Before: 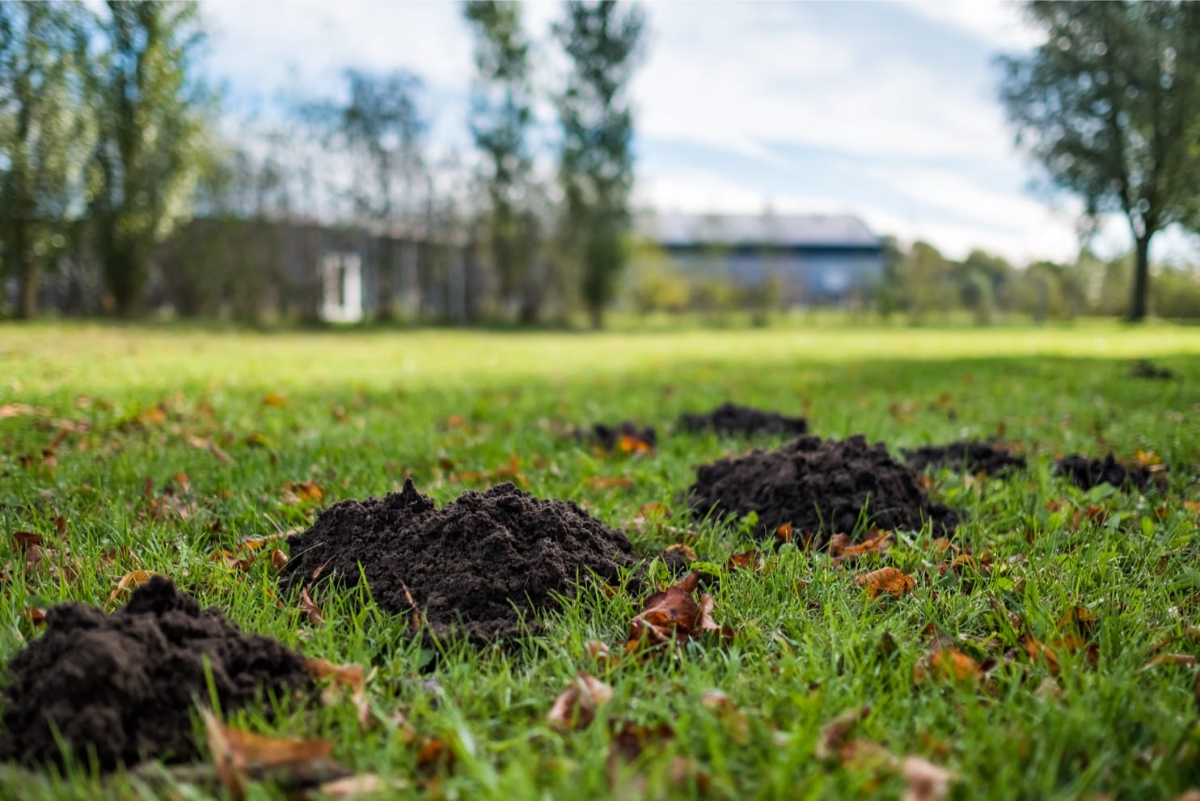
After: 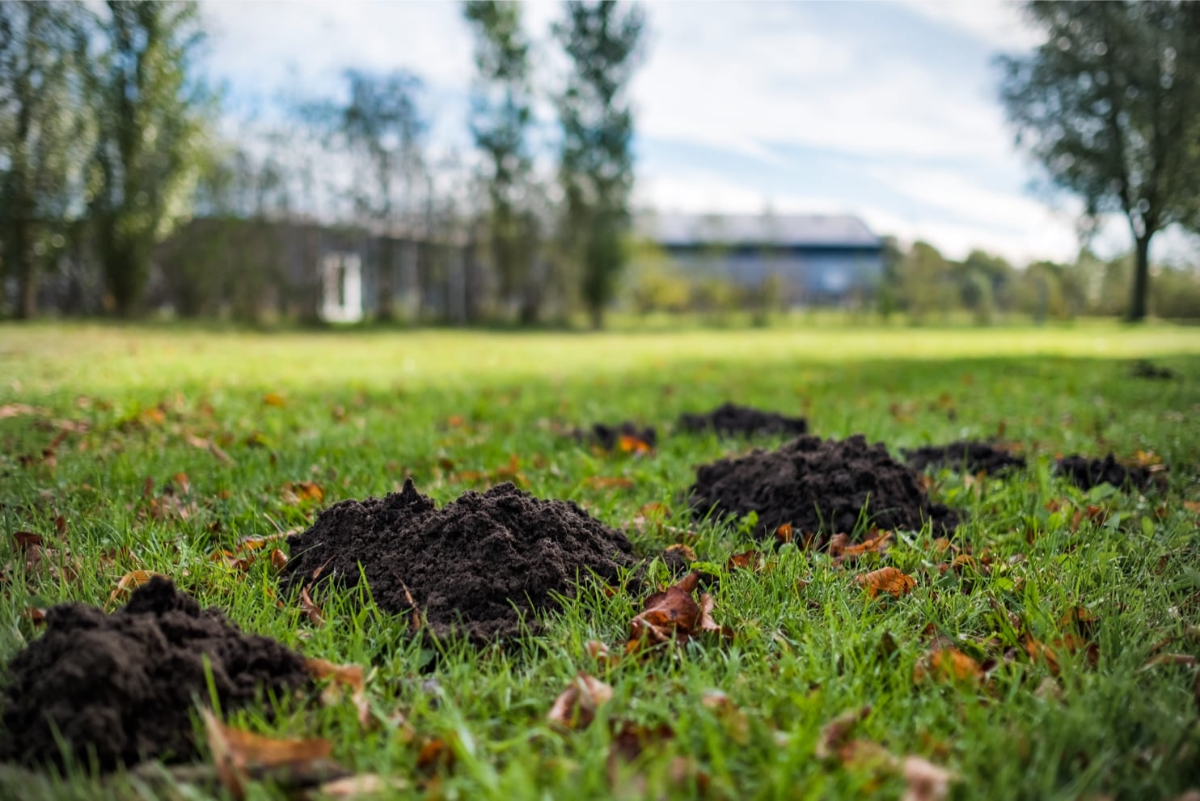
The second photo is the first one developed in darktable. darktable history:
vignetting: brightness -0.471, unbound false
